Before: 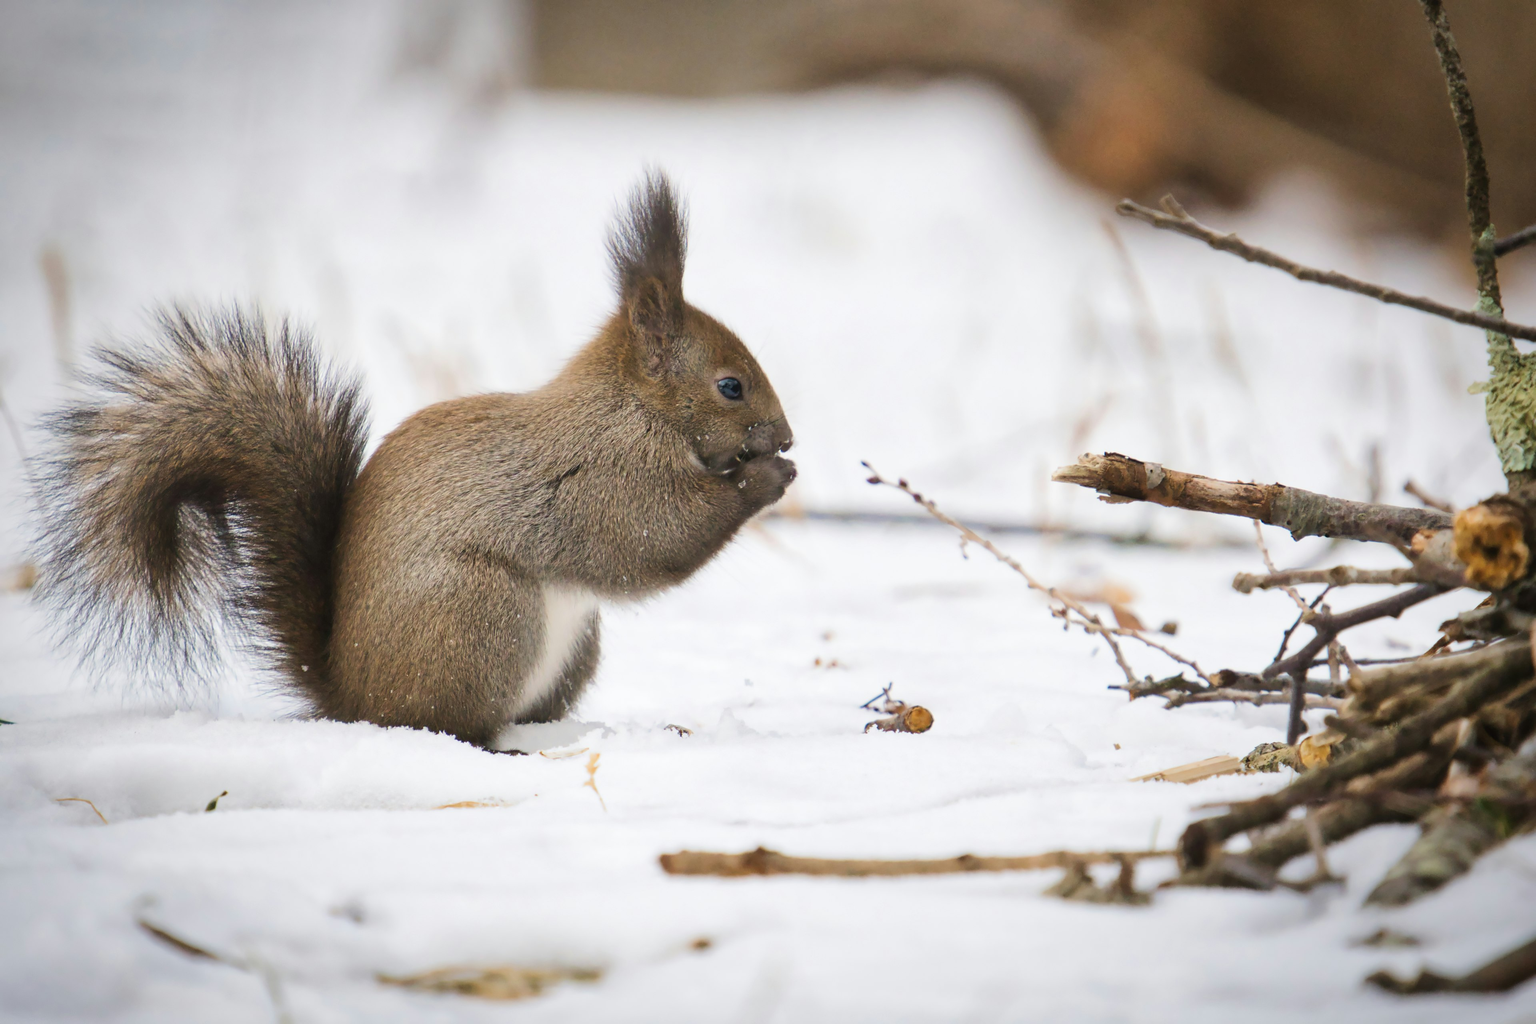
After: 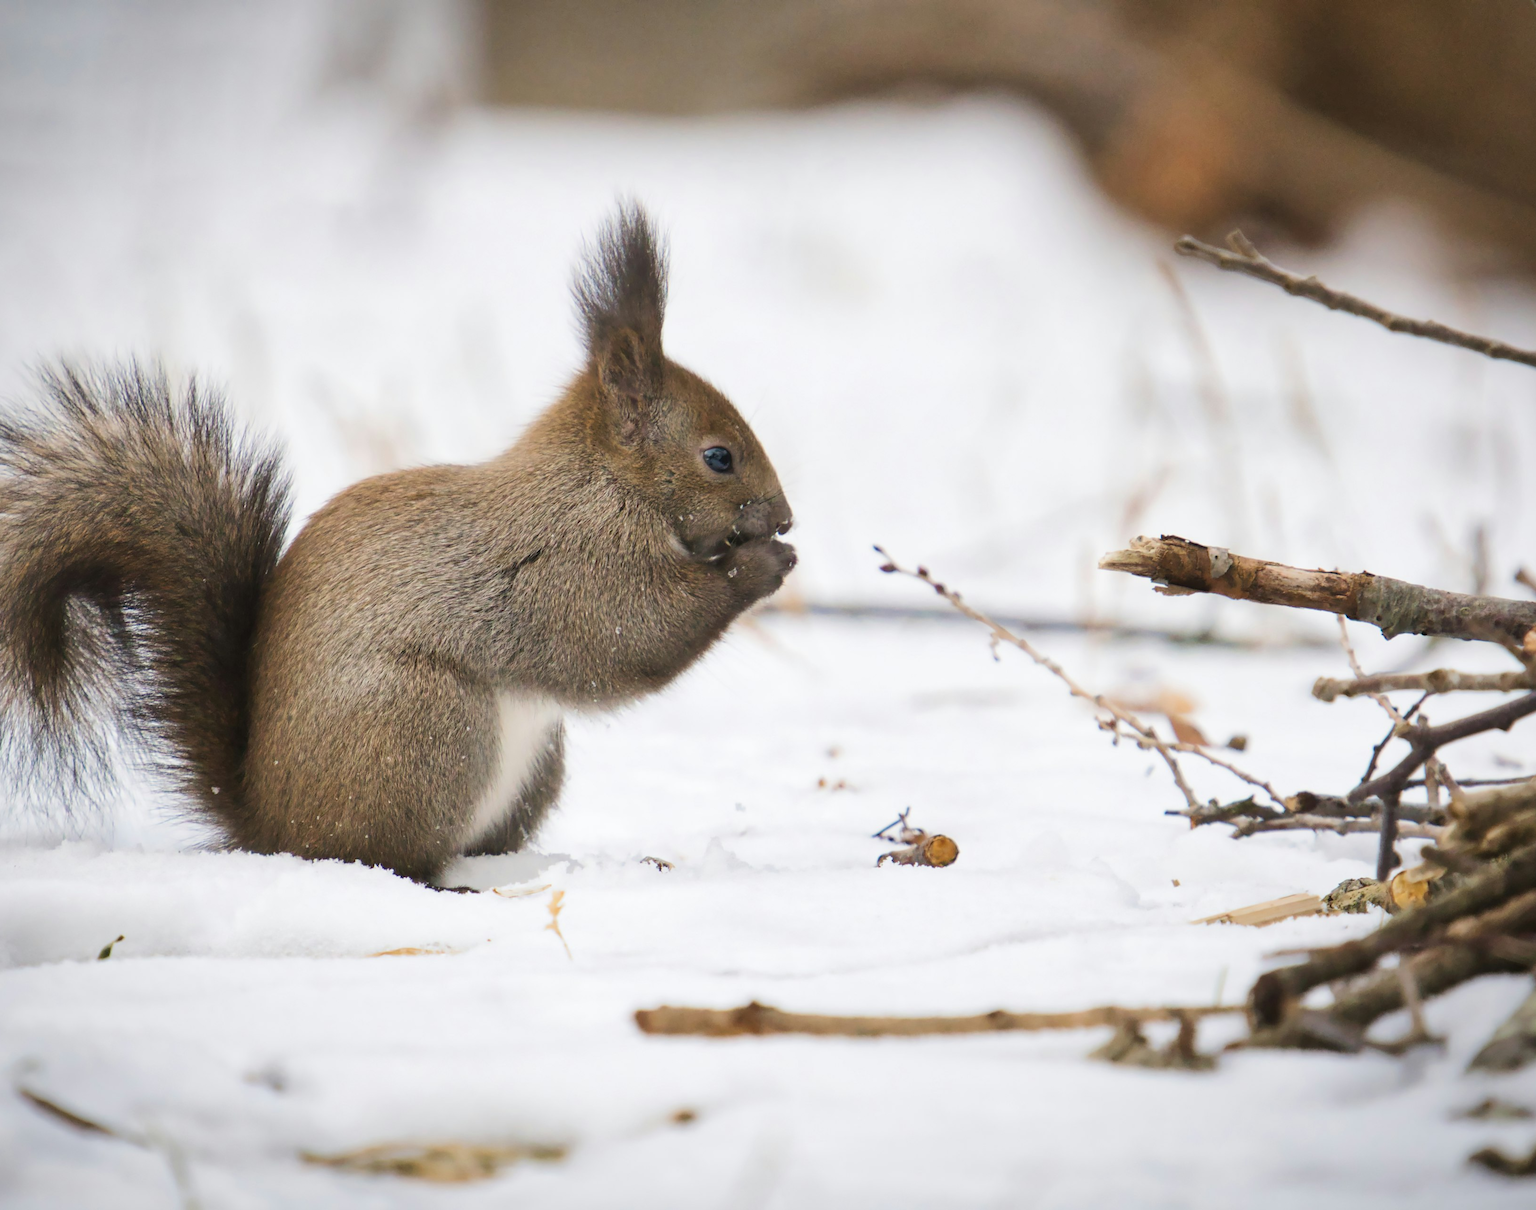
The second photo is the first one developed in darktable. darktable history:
crop: left 8.013%, right 7.383%
